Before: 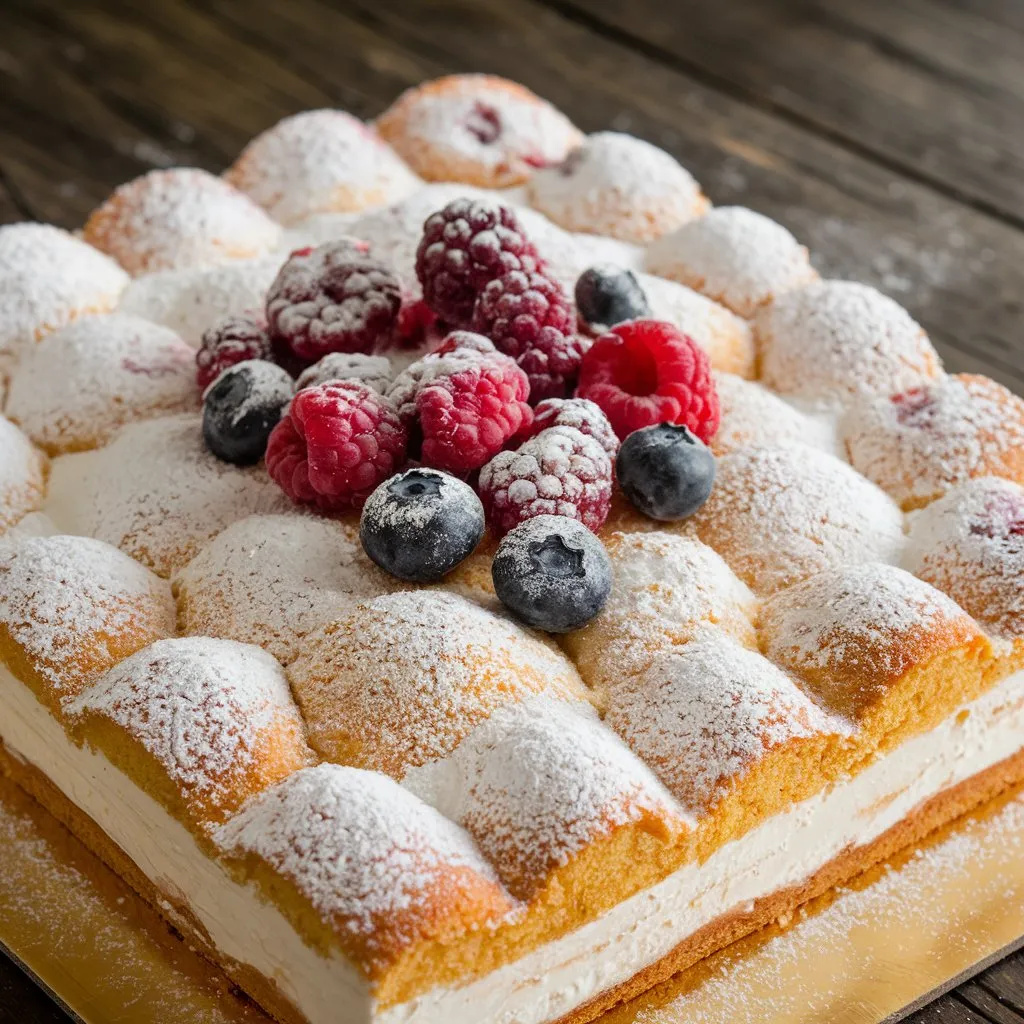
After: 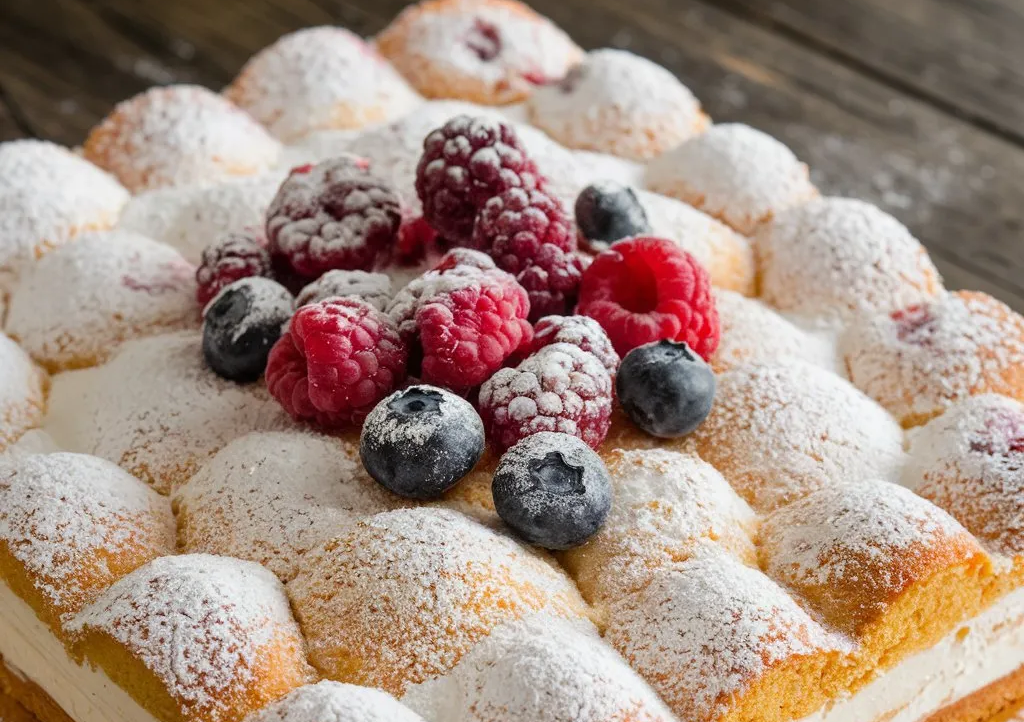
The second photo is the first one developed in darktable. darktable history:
crop and rotate: top 8.169%, bottom 21.285%
